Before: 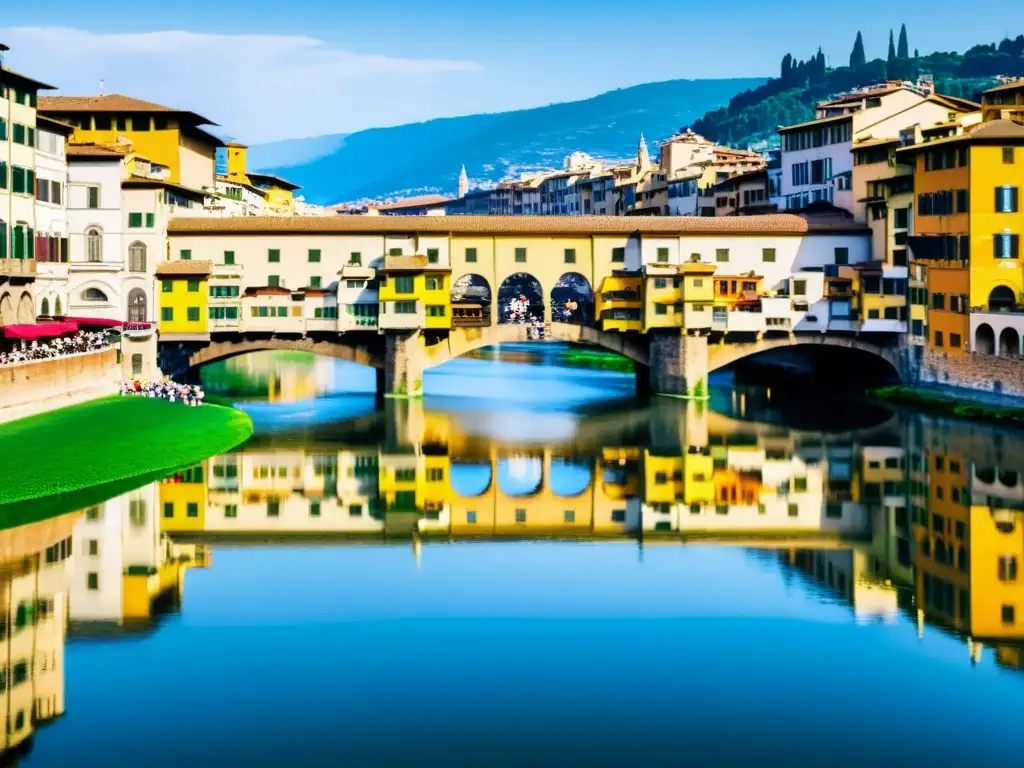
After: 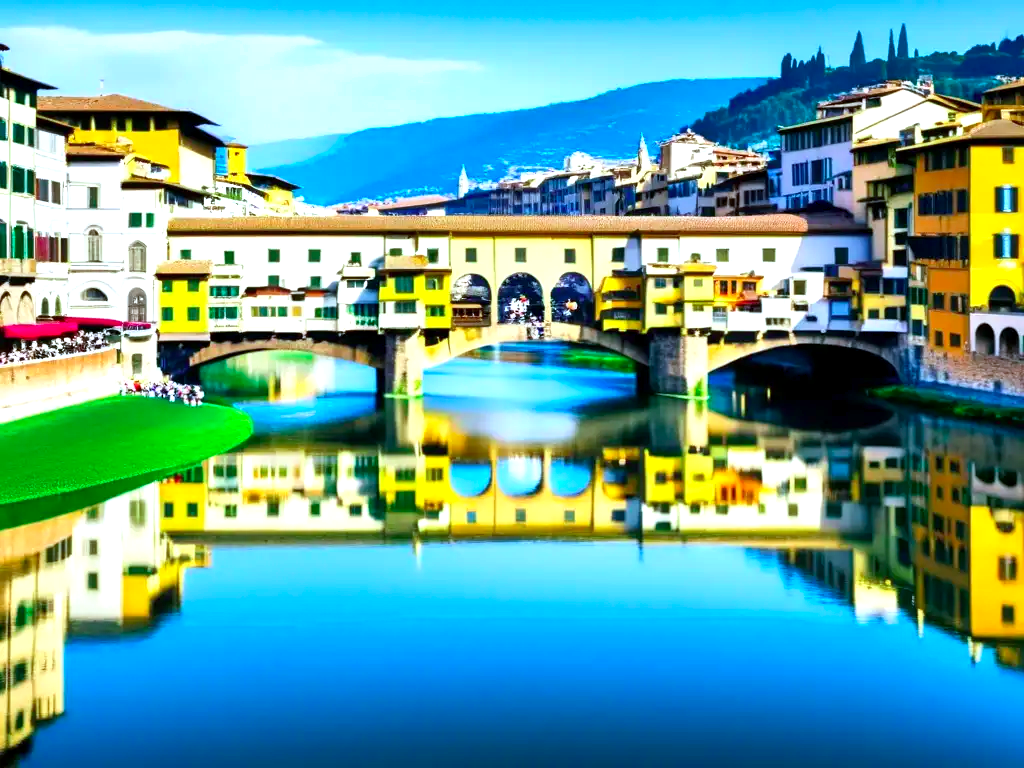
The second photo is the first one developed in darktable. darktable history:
exposure: black level correction 0.001, exposure 0.499 EV, compensate highlight preservation false
color calibration: output R [0.948, 0.091, -0.04, 0], output G [-0.3, 1.384, -0.085, 0], output B [-0.108, 0.061, 1.08, 0], gray › normalize channels true, x 0.37, y 0.382, temperature 4312.26 K, gamut compression 0.011
shadows and highlights: radius 336.21, shadows 28.66, soften with gaussian
